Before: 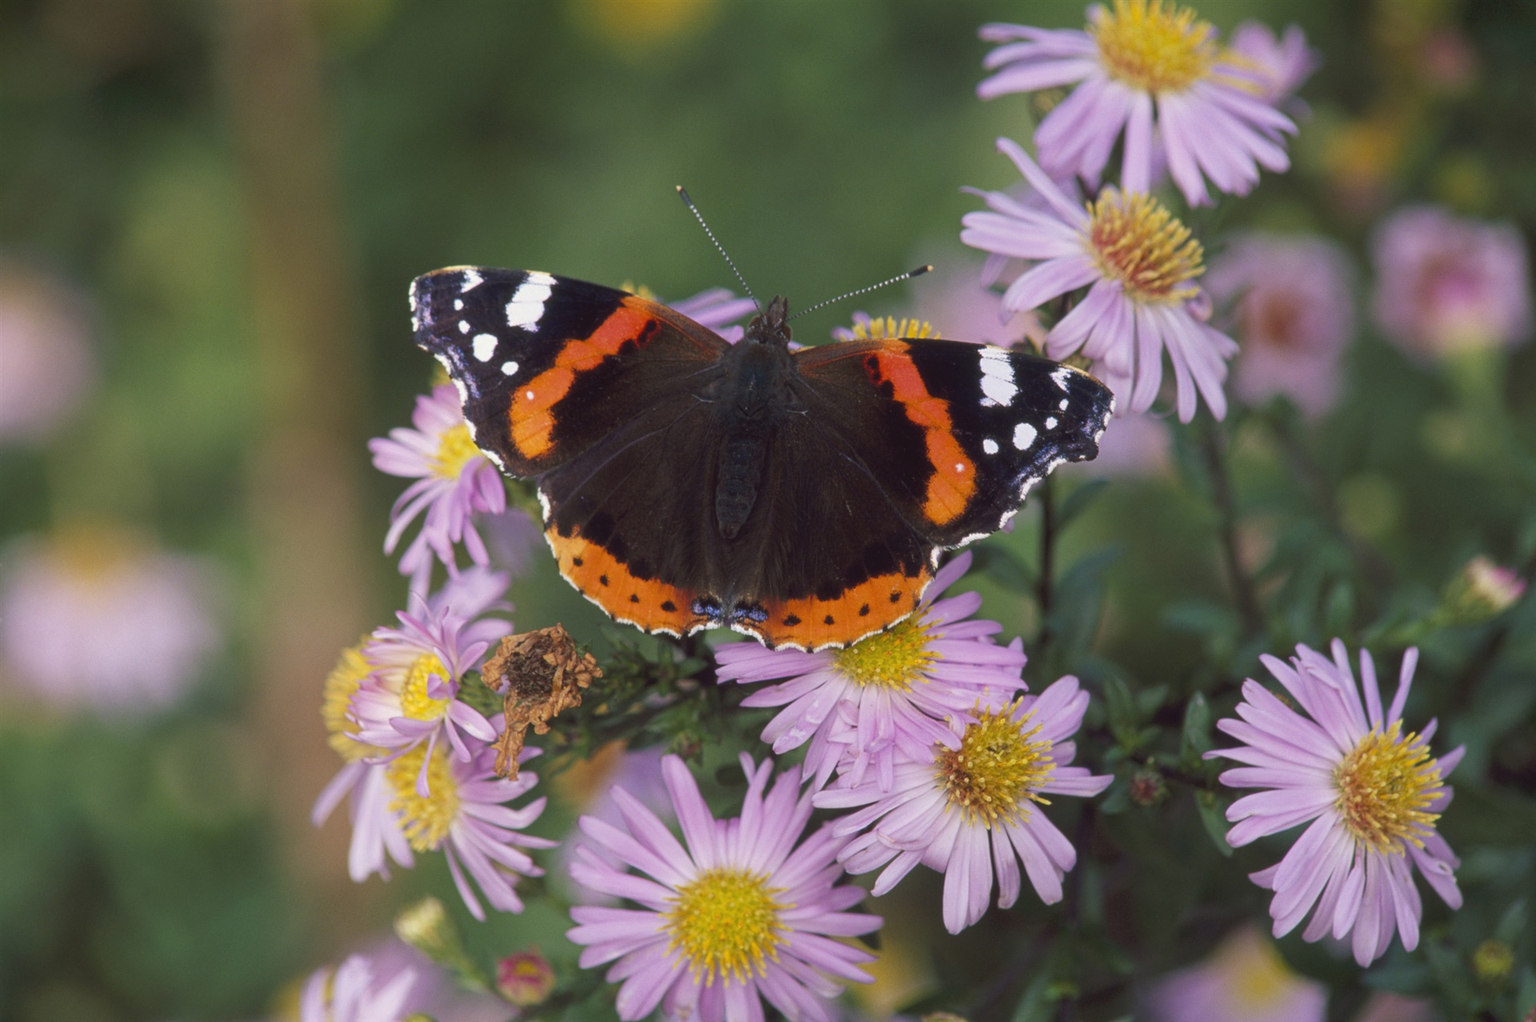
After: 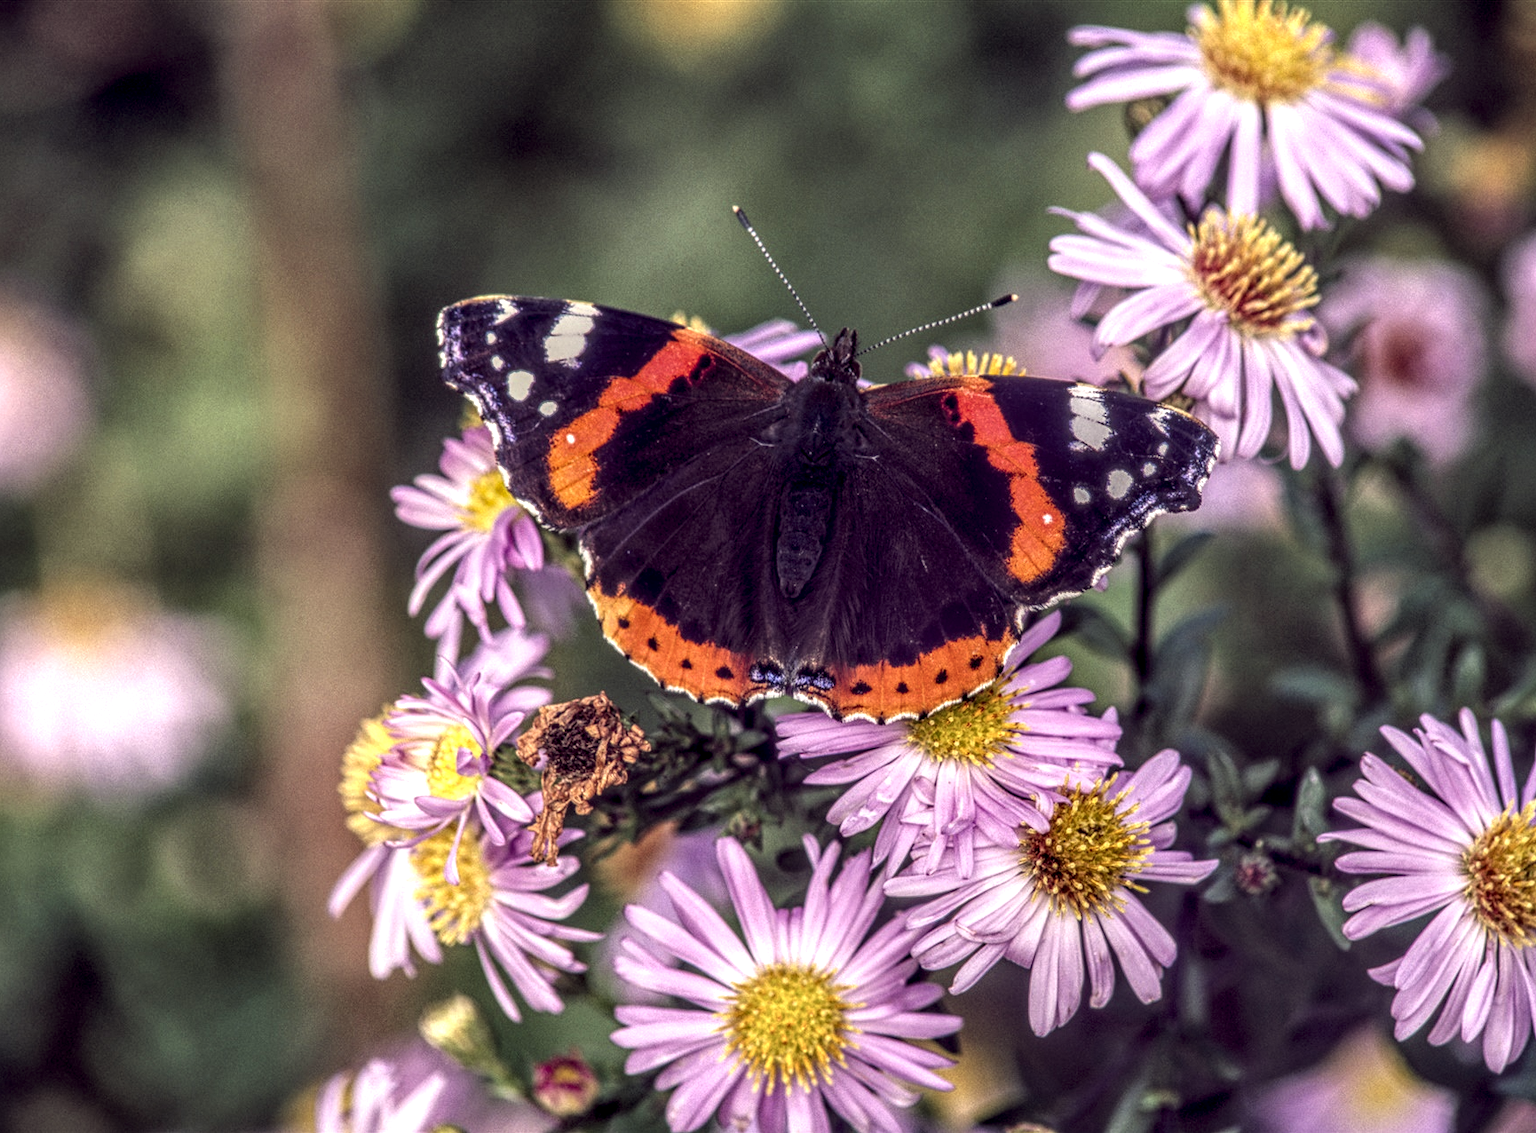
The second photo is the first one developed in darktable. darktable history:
color balance: lift [1.001, 0.997, 0.99, 1.01], gamma [1.007, 1, 0.975, 1.025], gain [1, 1.065, 1.052, 0.935], contrast 13.25%
crop and rotate: left 1.088%, right 8.807%
local contrast: highlights 0%, shadows 0%, detail 300%, midtone range 0.3
